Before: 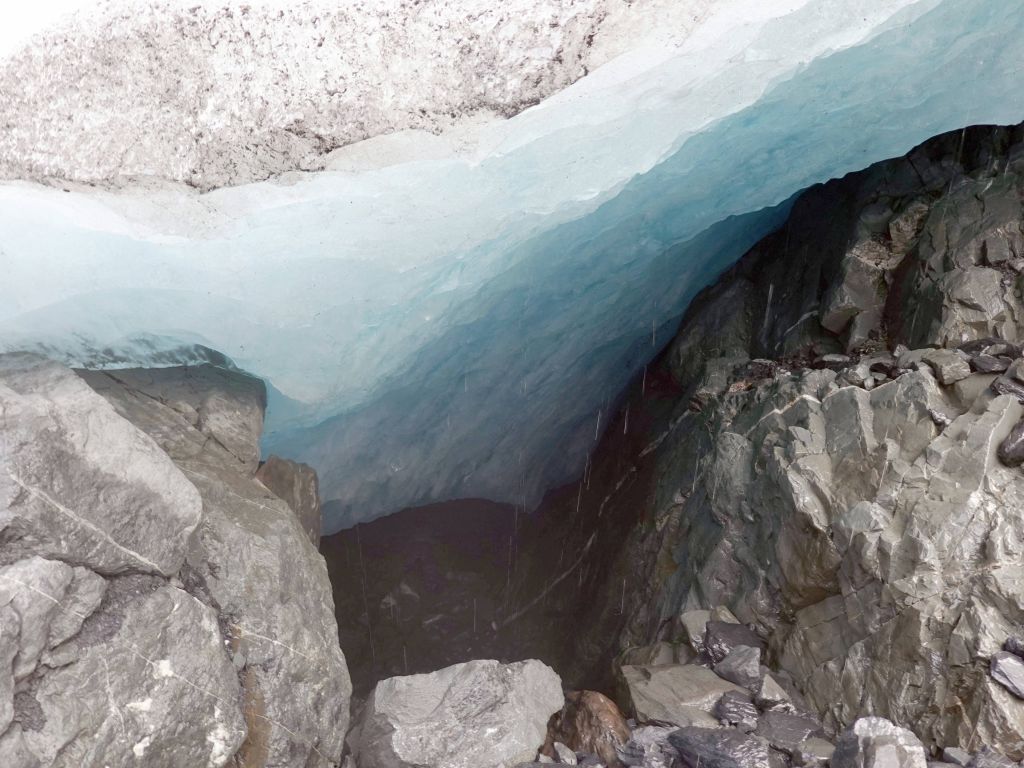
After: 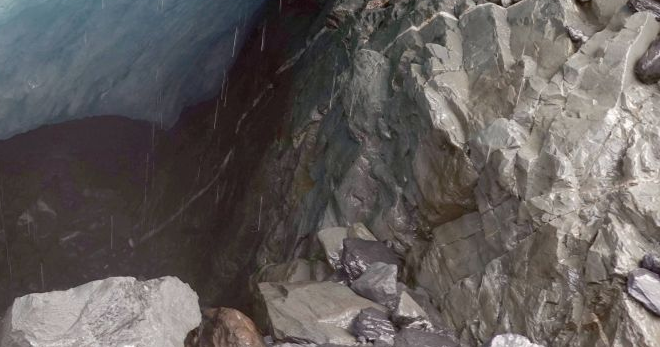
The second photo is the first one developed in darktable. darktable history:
crop and rotate: left 35.51%, top 49.896%, bottom 4.918%
